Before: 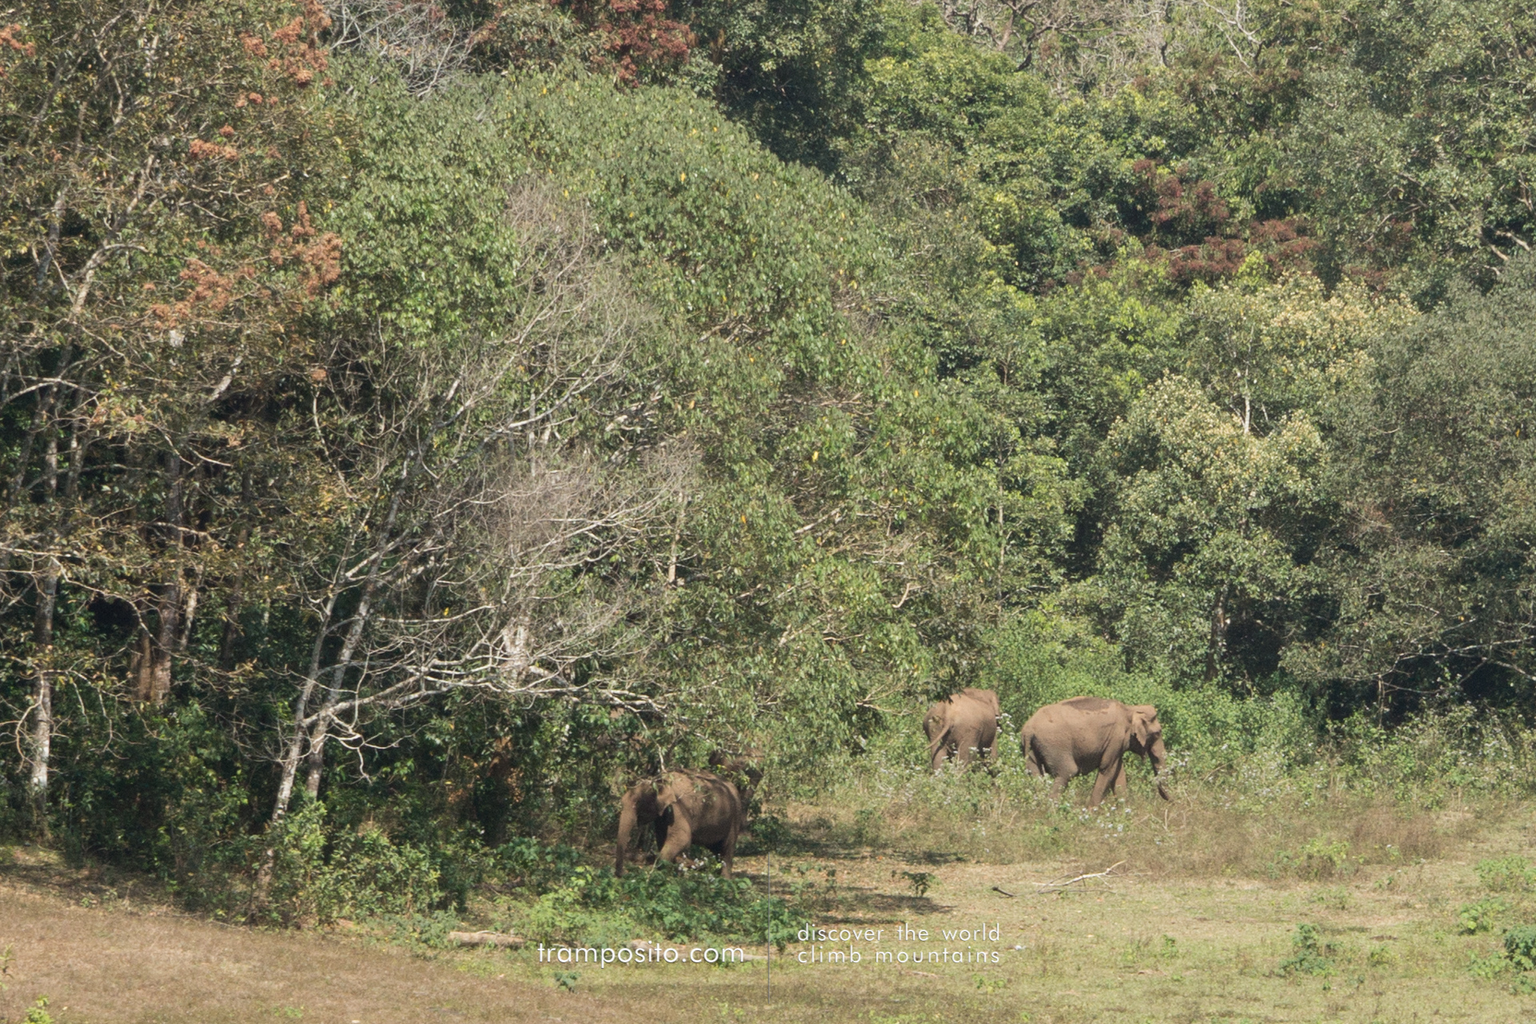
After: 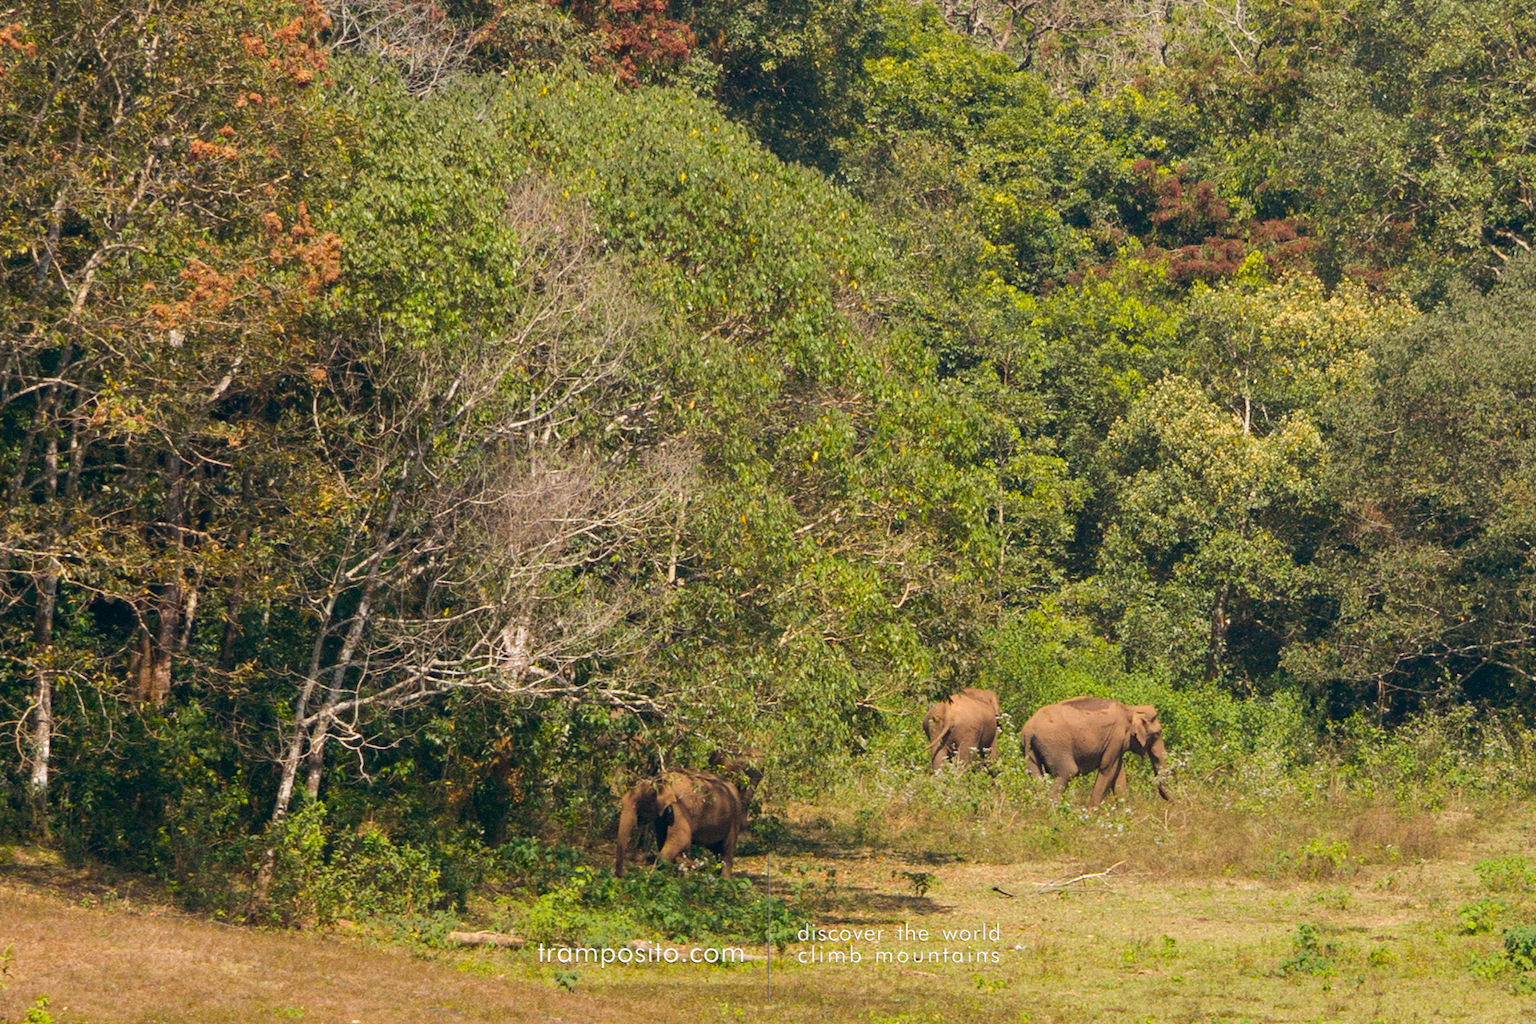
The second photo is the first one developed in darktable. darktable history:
color balance rgb: linear chroma grading › global chroma 15%, perceptual saturation grading › global saturation 30%
haze removal: compatibility mode true, adaptive false
color balance: lift [0.998, 0.998, 1.001, 1.002], gamma [0.995, 1.025, 0.992, 0.975], gain [0.995, 1.02, 0.997, 0.98]
